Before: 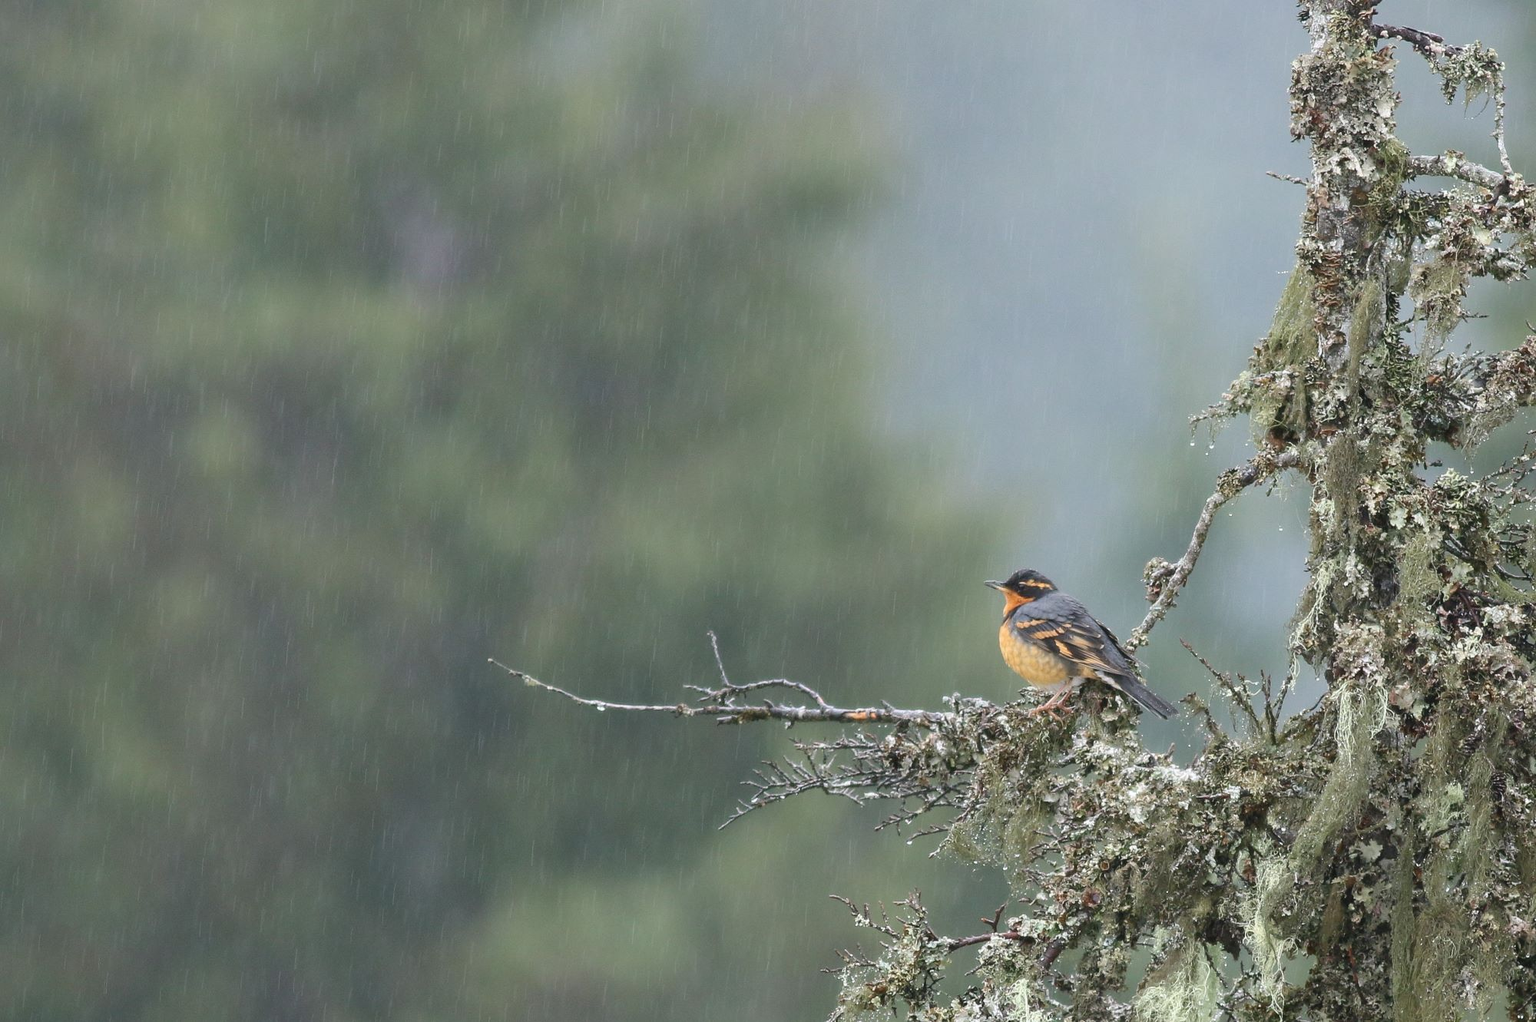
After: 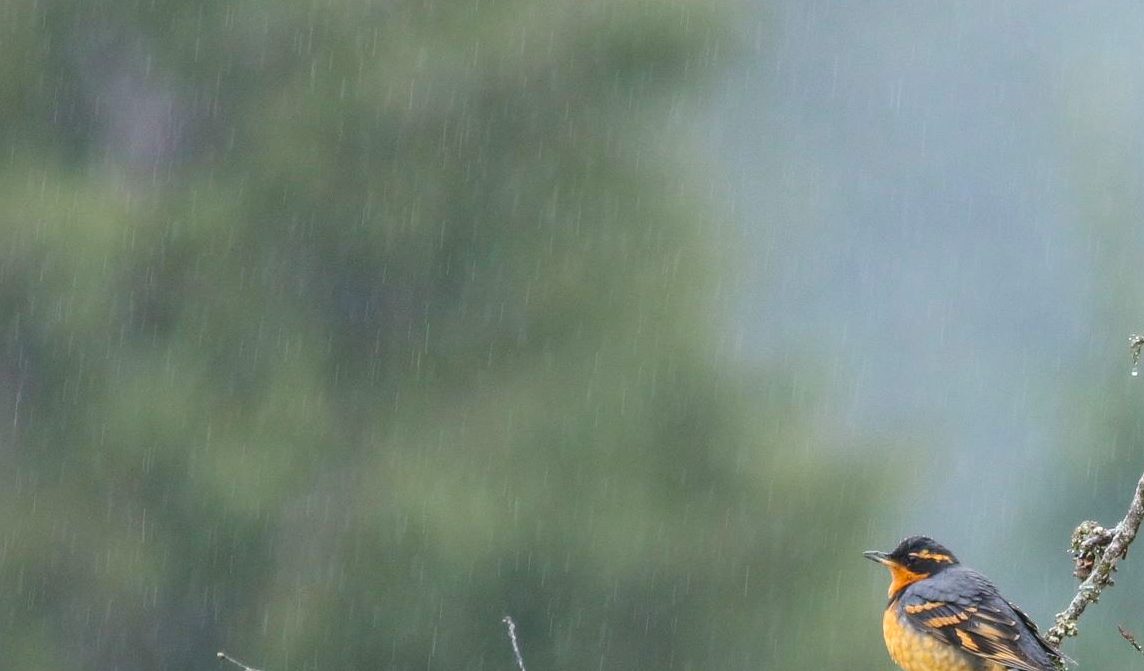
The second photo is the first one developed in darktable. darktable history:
local contrast: on, module defaults
color balance rgb: perceptual saturation grading › global saturation 25%, global vibrance 20%
crop: left 20.932%, top 15.471%, right 21.848%, bottom 34.081%
